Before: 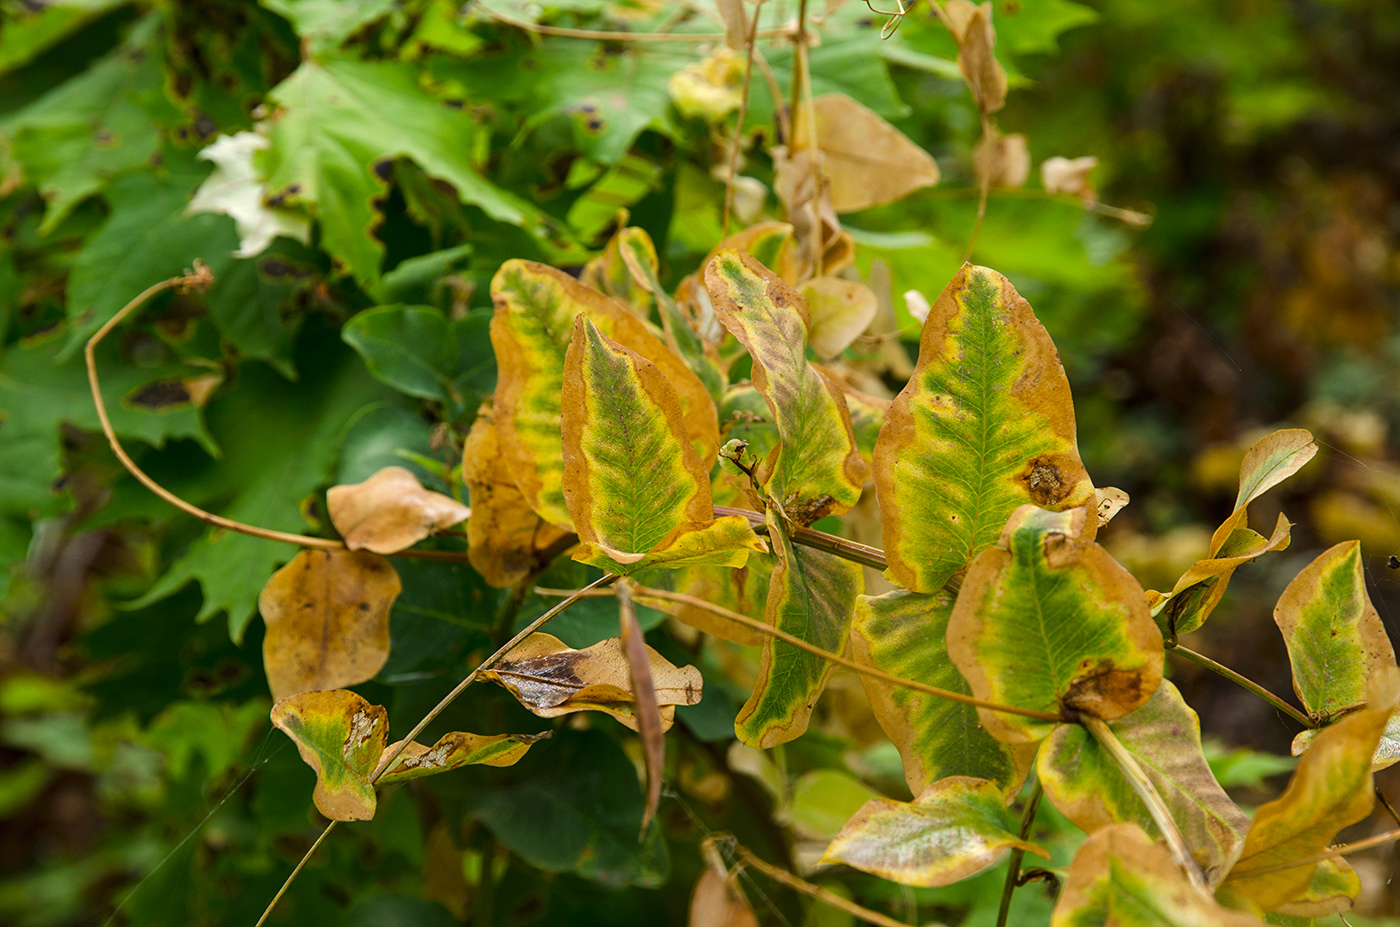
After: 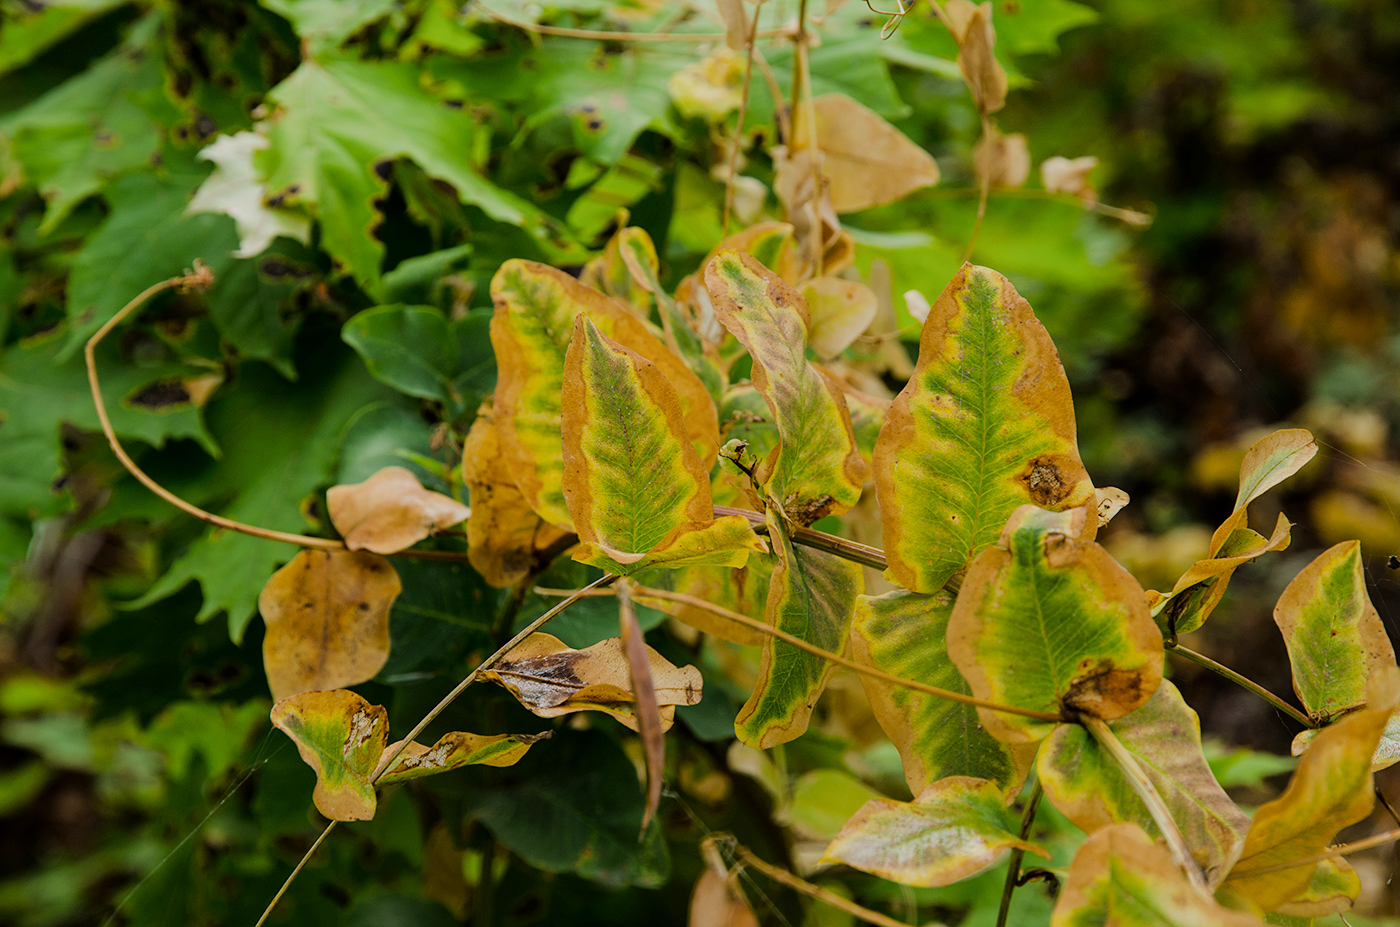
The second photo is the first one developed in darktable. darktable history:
filmic rgb: black relative exposure -7.43 EV, white relative exposure 4.82 EV, threshold 3 EV, hardness 3.4, enable highlight reconstruction true
